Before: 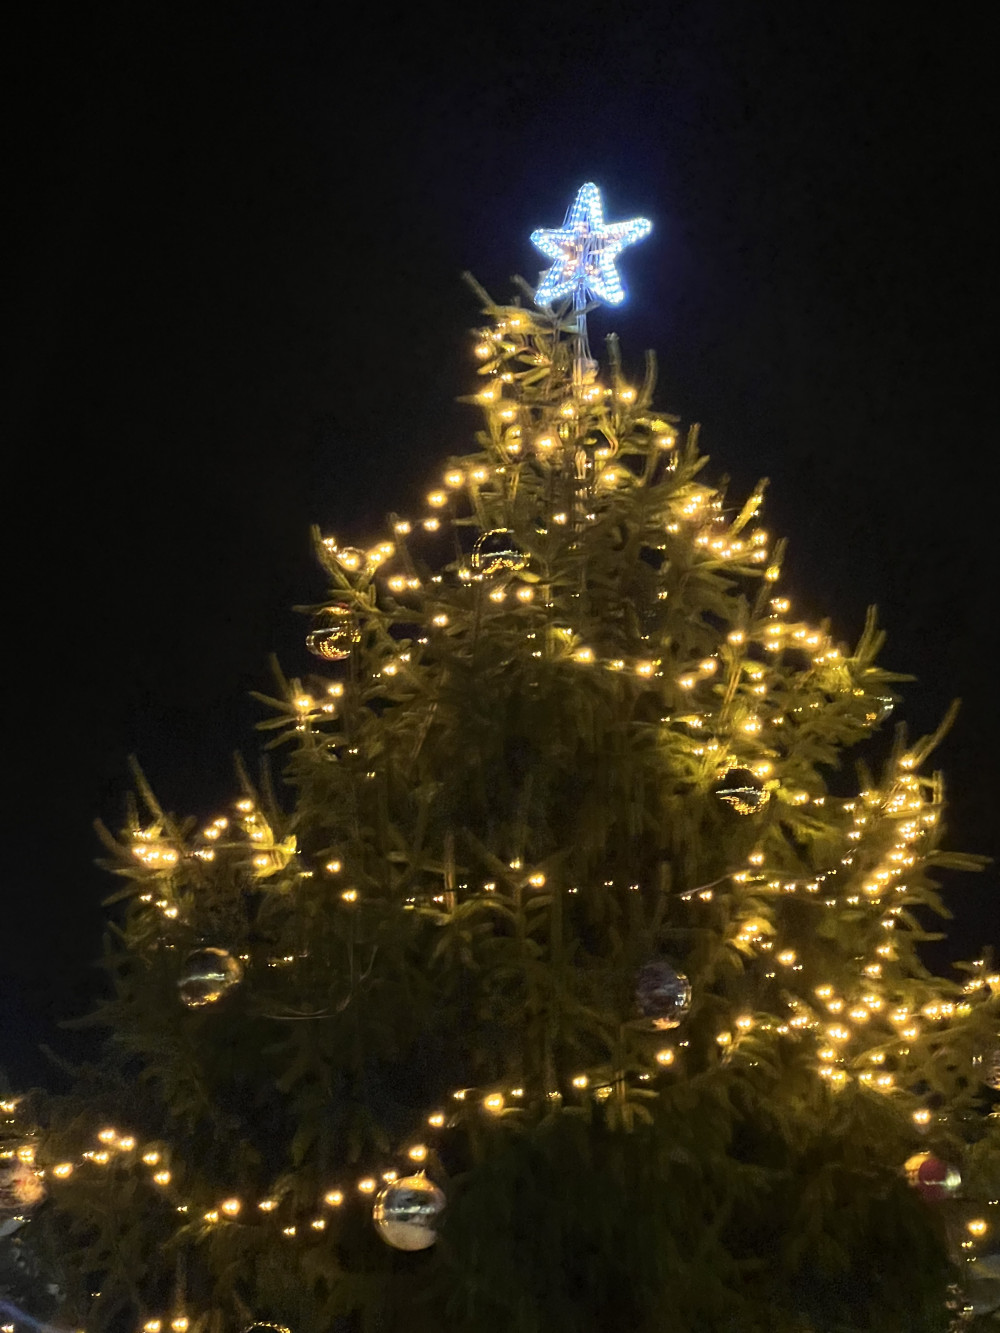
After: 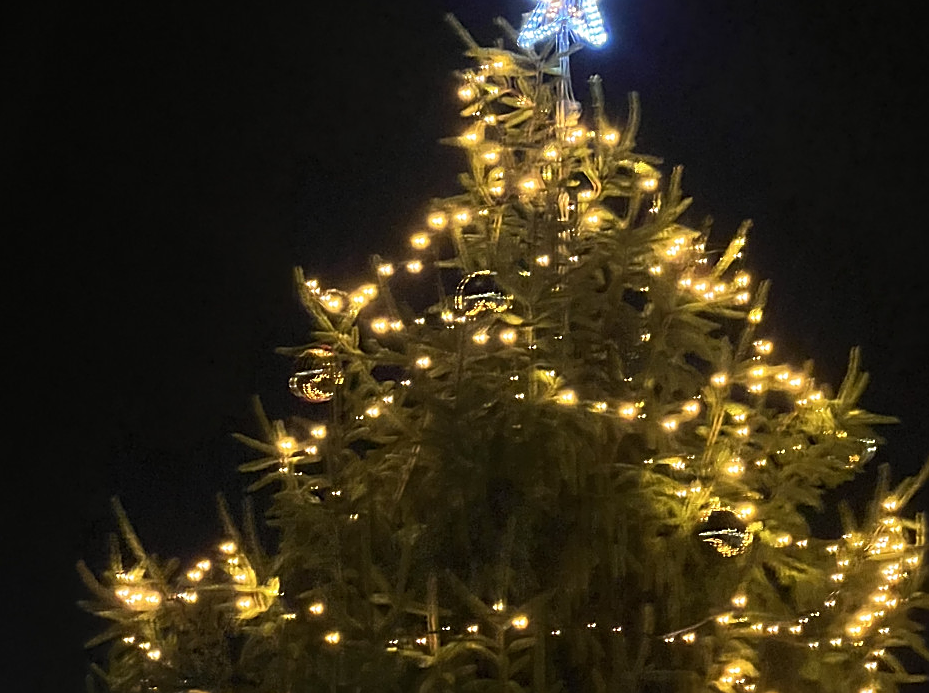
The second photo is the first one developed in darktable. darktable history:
crop: left 1.749%, top 19.365%, right 5.307%, bottom 27.98%
sharpen: on, module defaults
